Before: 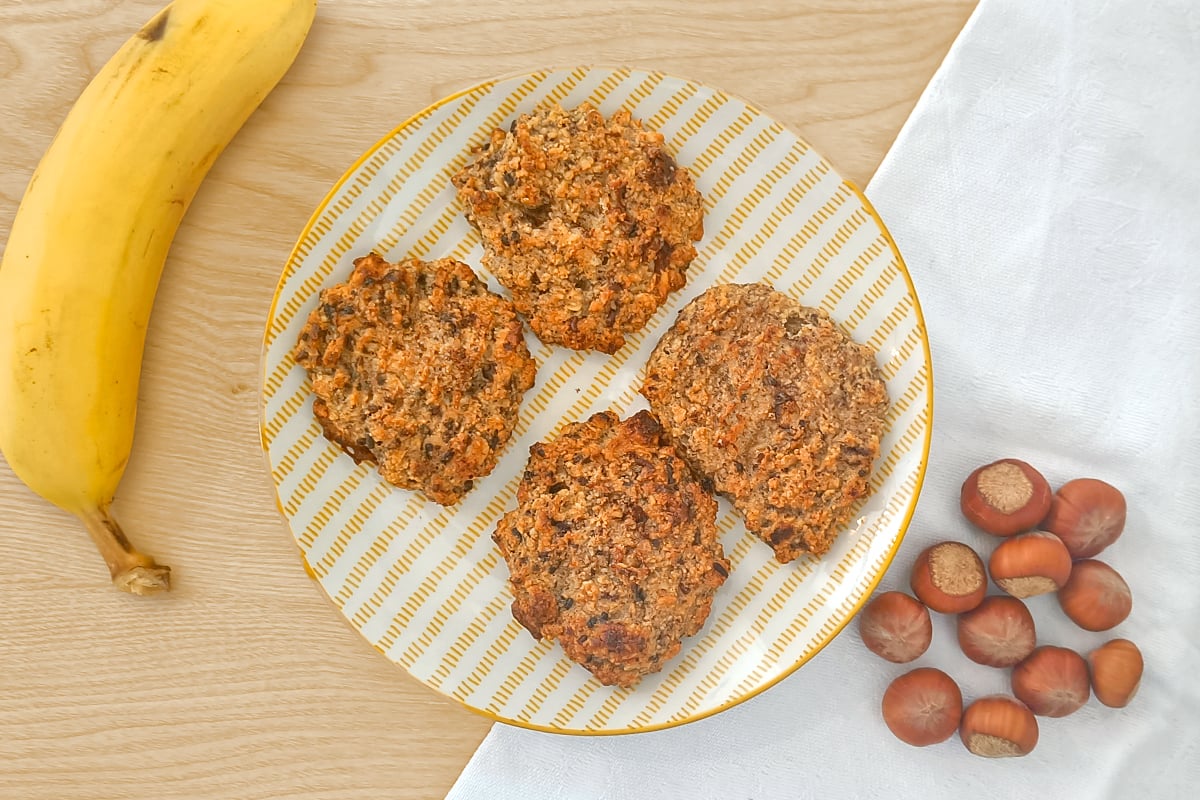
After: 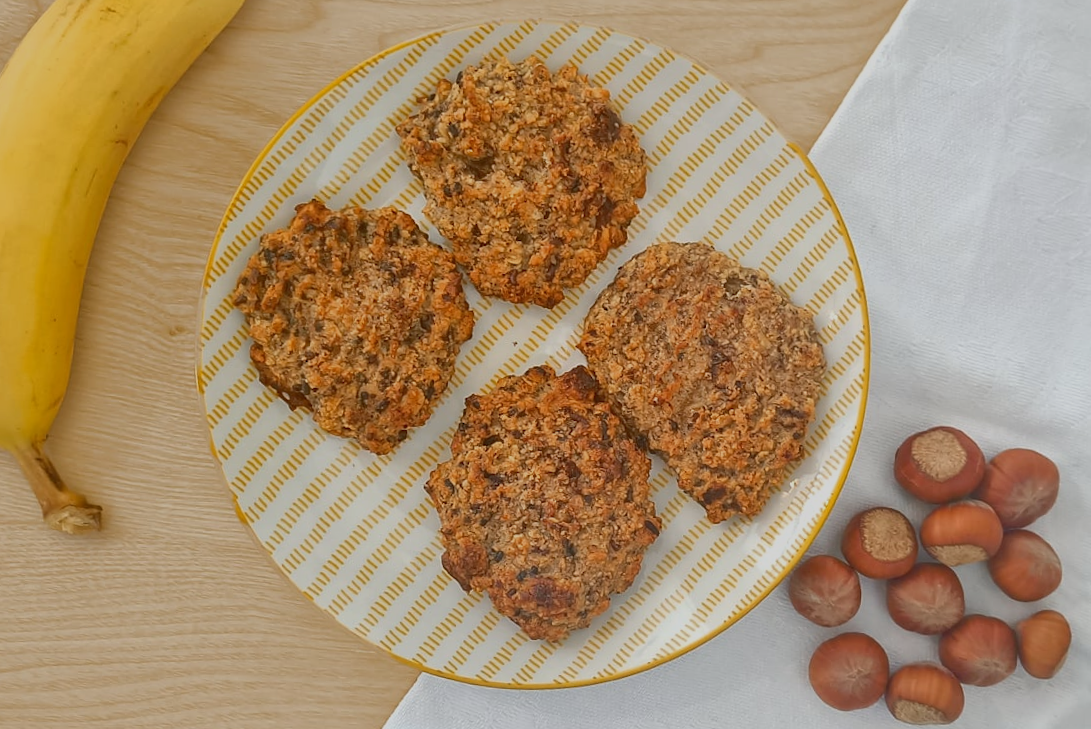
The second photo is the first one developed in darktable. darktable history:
exposure: exposure 0.349 EV, compensate highlight preservation false
crop and rotate: angle -1.9°, left 3.099%, top 3.572%, right 1.491%, bottom 0.725%
tone equalizer: -8 EV -0.032 EV, -7 EV 0.02 EV, -6 EV -0.006 EV, -5 EV 0.006 EV, -4 EV -0.037 EV, -3 EV -0.236 EV, -2 EV -0.688 EV, -1 EV -0.997 EV, +0 EV -0.967 EV
